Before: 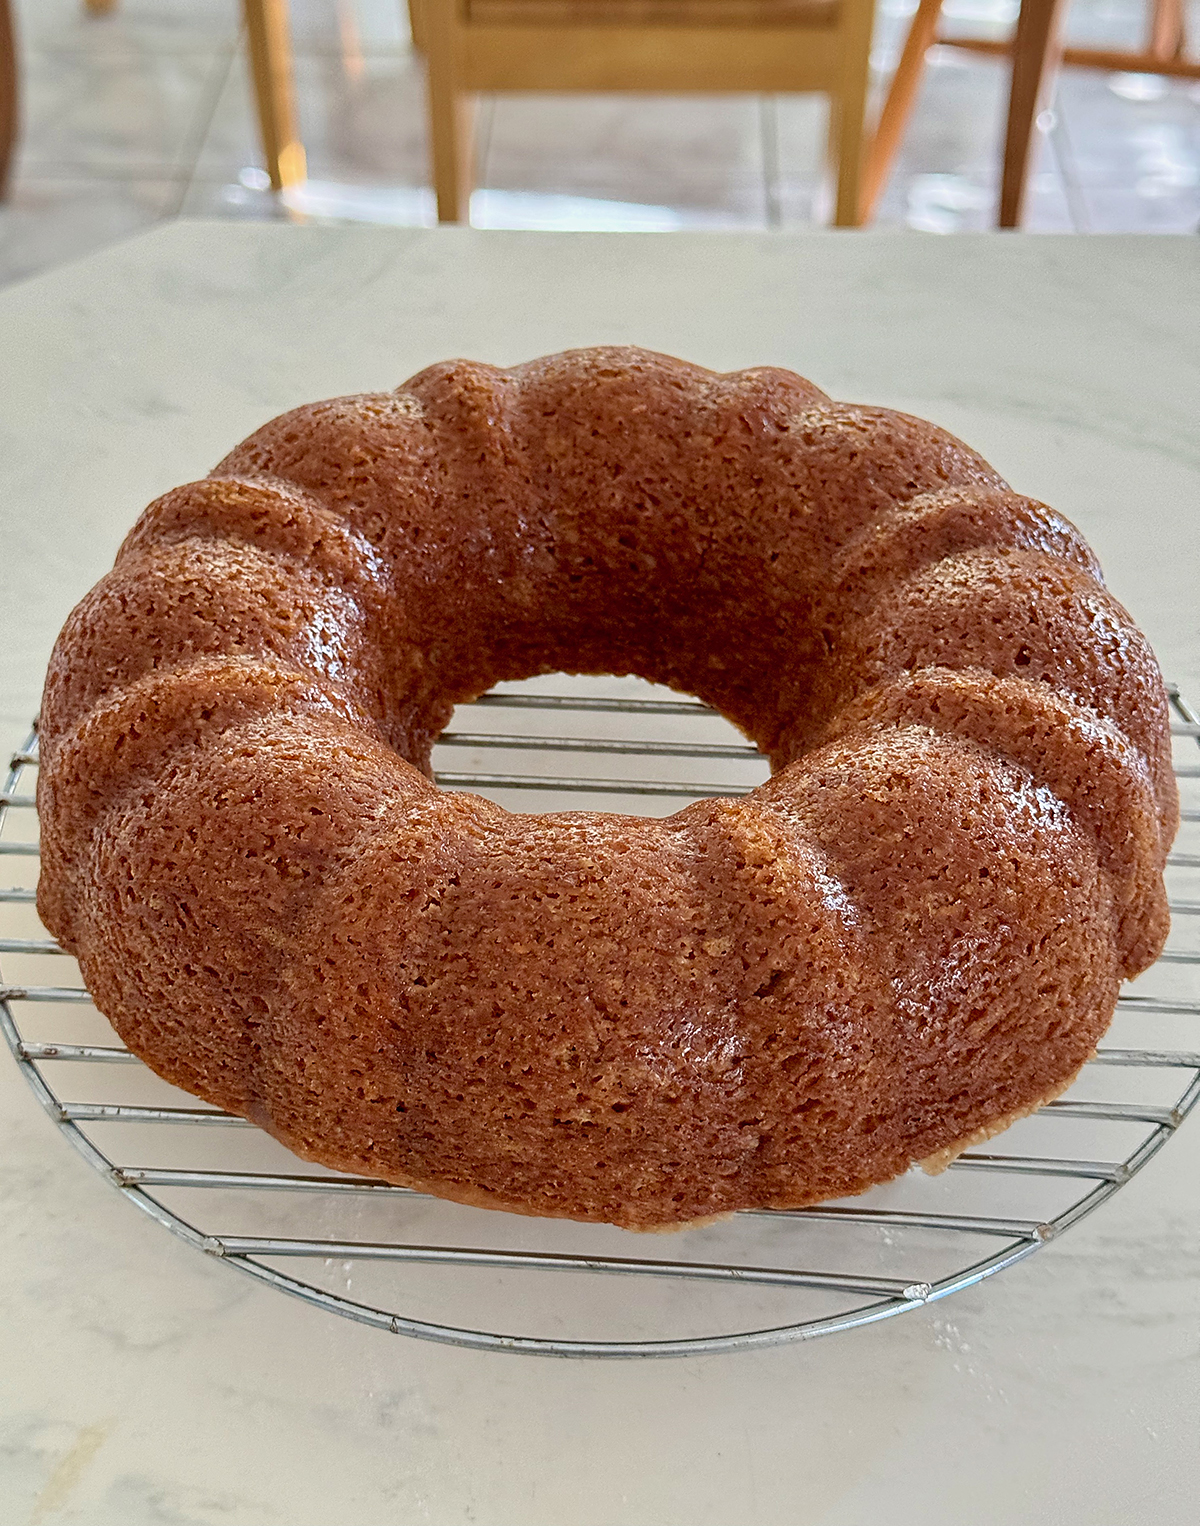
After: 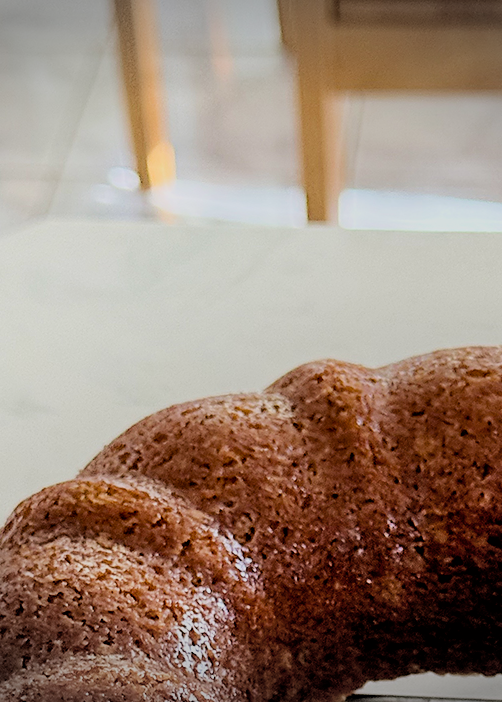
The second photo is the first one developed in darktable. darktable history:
vignetting: fall-off start 88.49%, fall-off radius 44.53%, width/height ratio 1.167
exposure: compensate highlight preservation false
crop and rotate: left 10.918%, top 0.056%, right 47.175%, bottom 53.94%
filmic rgb: black relative exposure -2.97 EV, white relative exposure 4.56 EV, hardness 1.76, contrast 1.252
shadows and highlights: highlights 72.67, soften with gaussian
